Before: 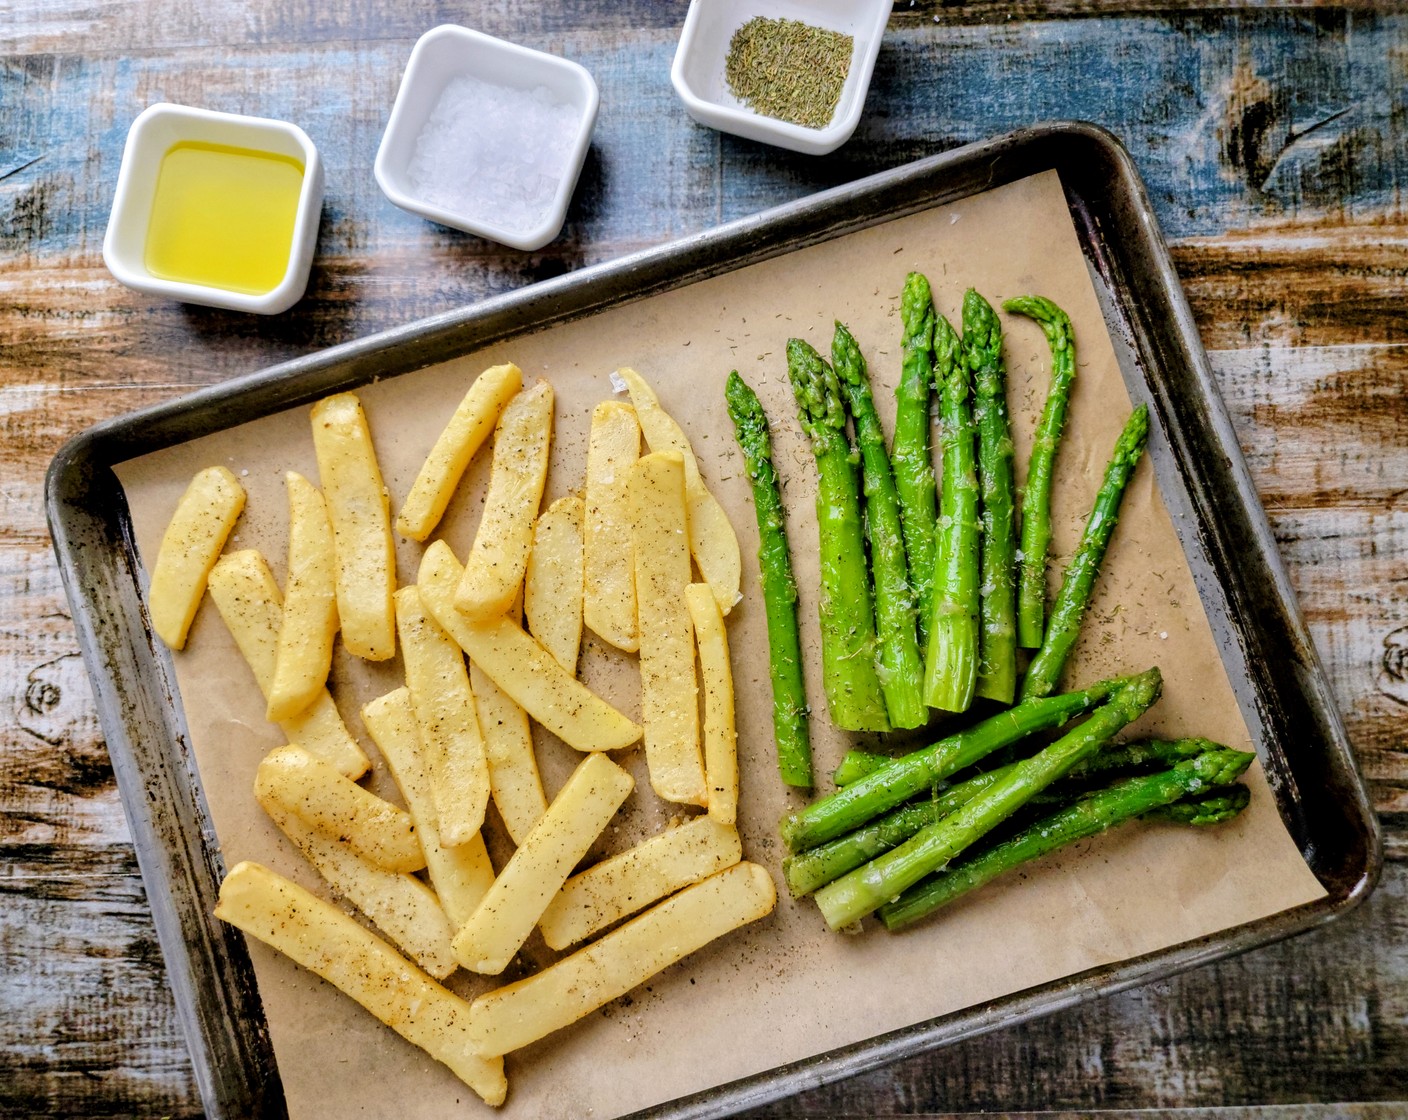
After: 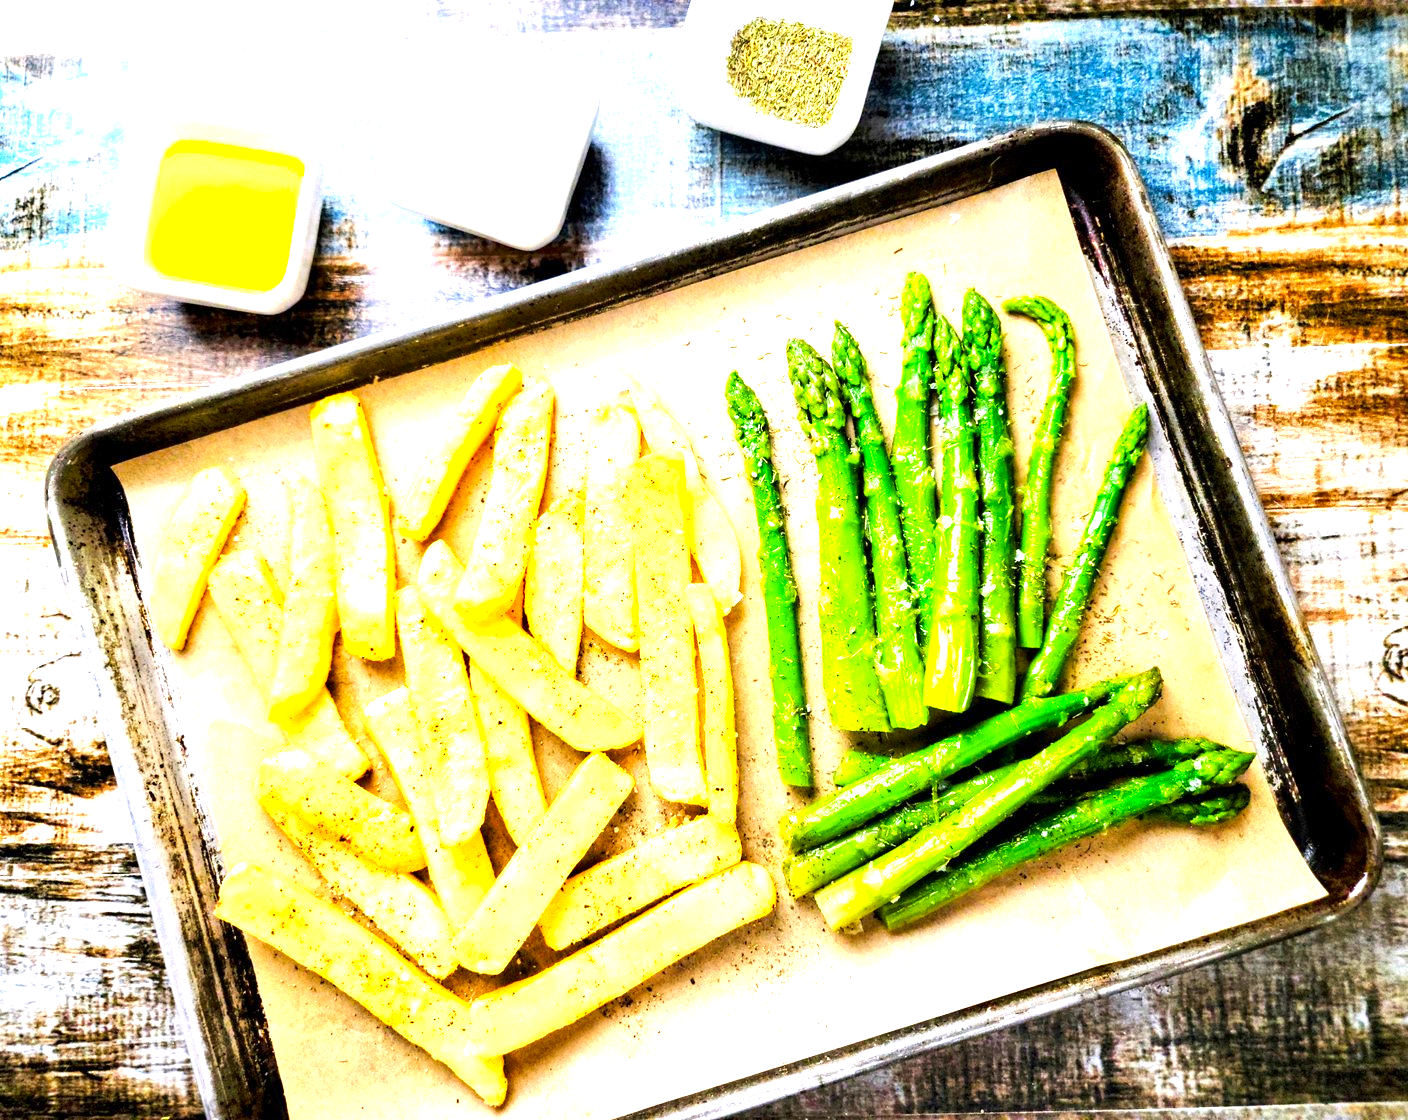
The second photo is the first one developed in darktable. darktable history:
contrast brightness saturation: brightness -0.024, saturation 0.337
tone equalizer: -8 EV -0.435 EV, -7 EV -0.416 EV, -6 EV -0.357 EV, -5 EV -0.228 EV, -3 EV 0.188 EV, -2 EV 0.337 EV, -1 EV 0.4 EV, +0 EV 0.443 EV, edges refinement/feathering 500, mask exposure compensation -1.57 EV, preserve details no
exposure: exposure 1.518 EV, compensate highlight preservation false
